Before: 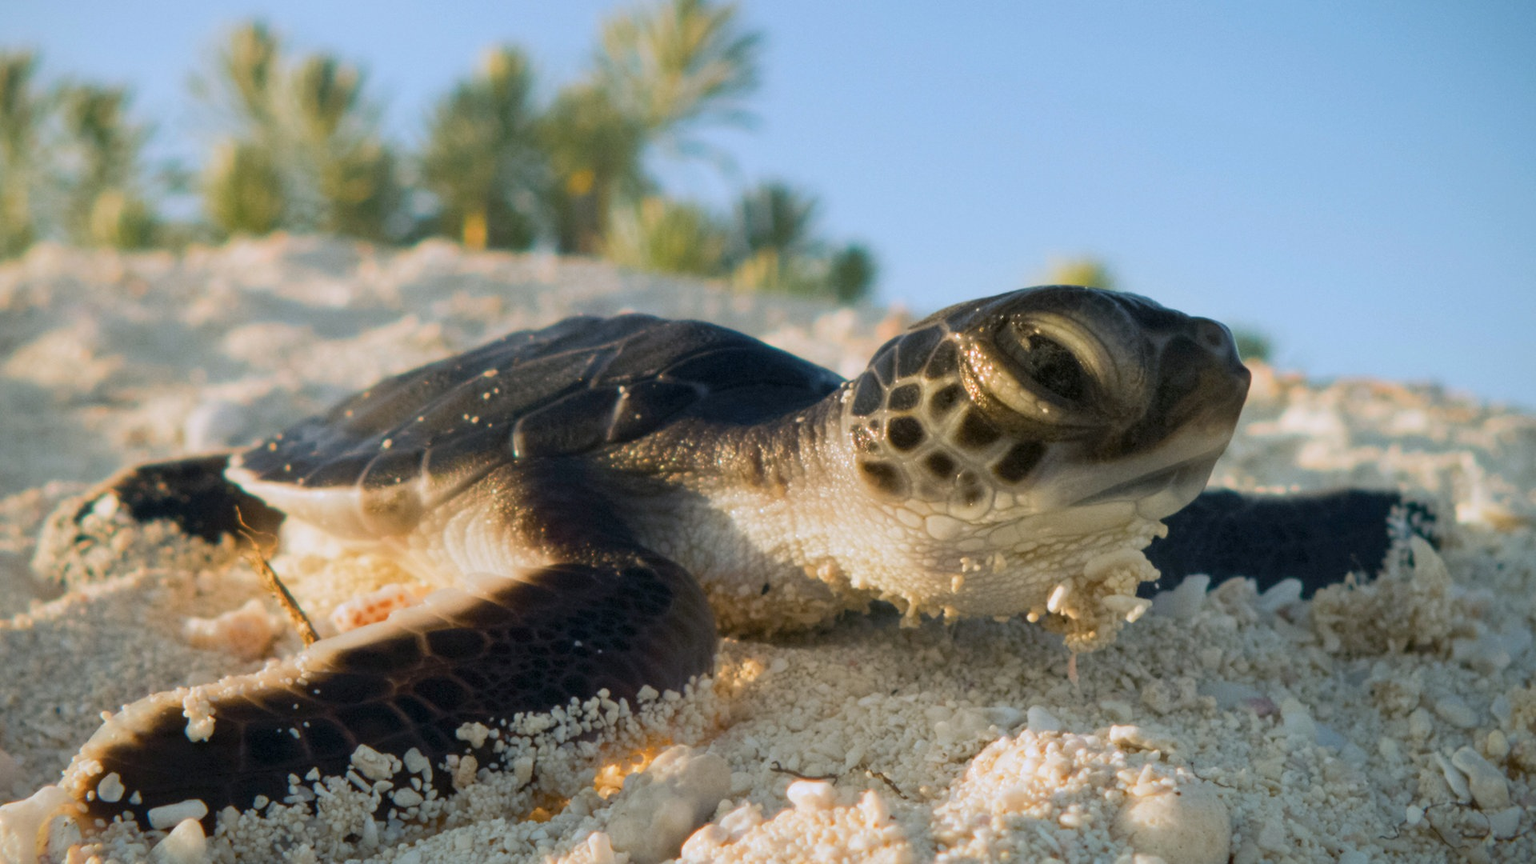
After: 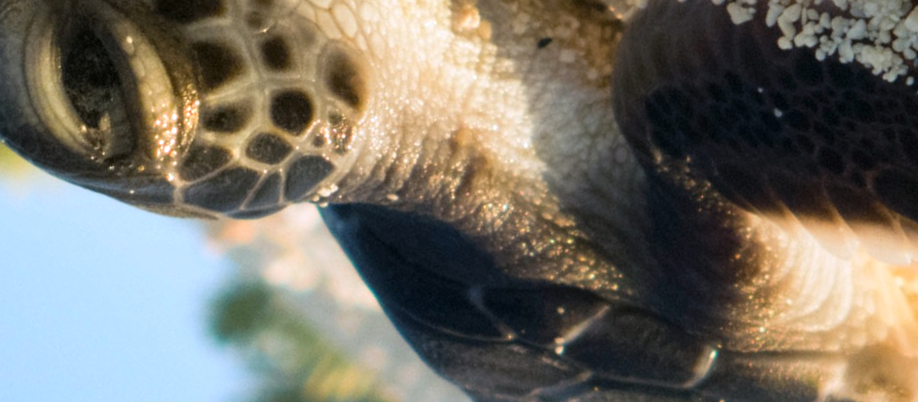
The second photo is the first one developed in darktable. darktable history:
crop and rotate: angle 147.07°, left 9.147%, top 15.562%, right 4.486%, bottom 17.061%
tone equalizer: -8 EV -0.421 EV, -7 EV -0.365 EV, -6 EV -0.312 EV, -5 EV -0.206 EV, -3 EV 0.189 EV, -2 EV 0.363 EV, -1 EV 0.363 EV, +0 EV 0.411 EV
